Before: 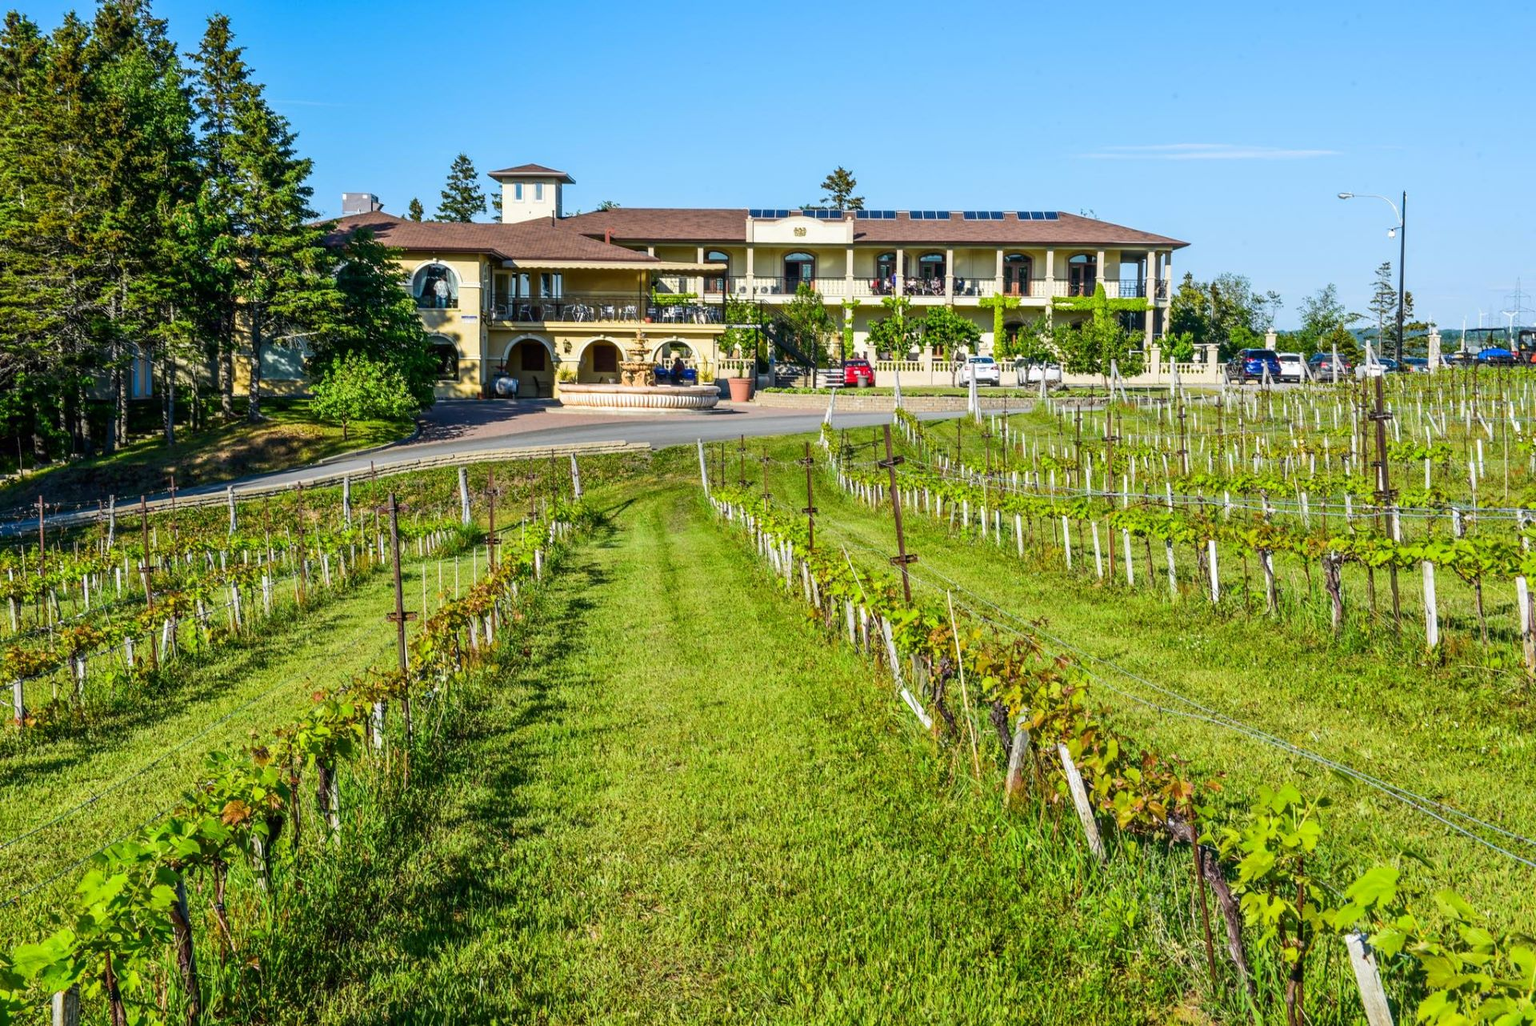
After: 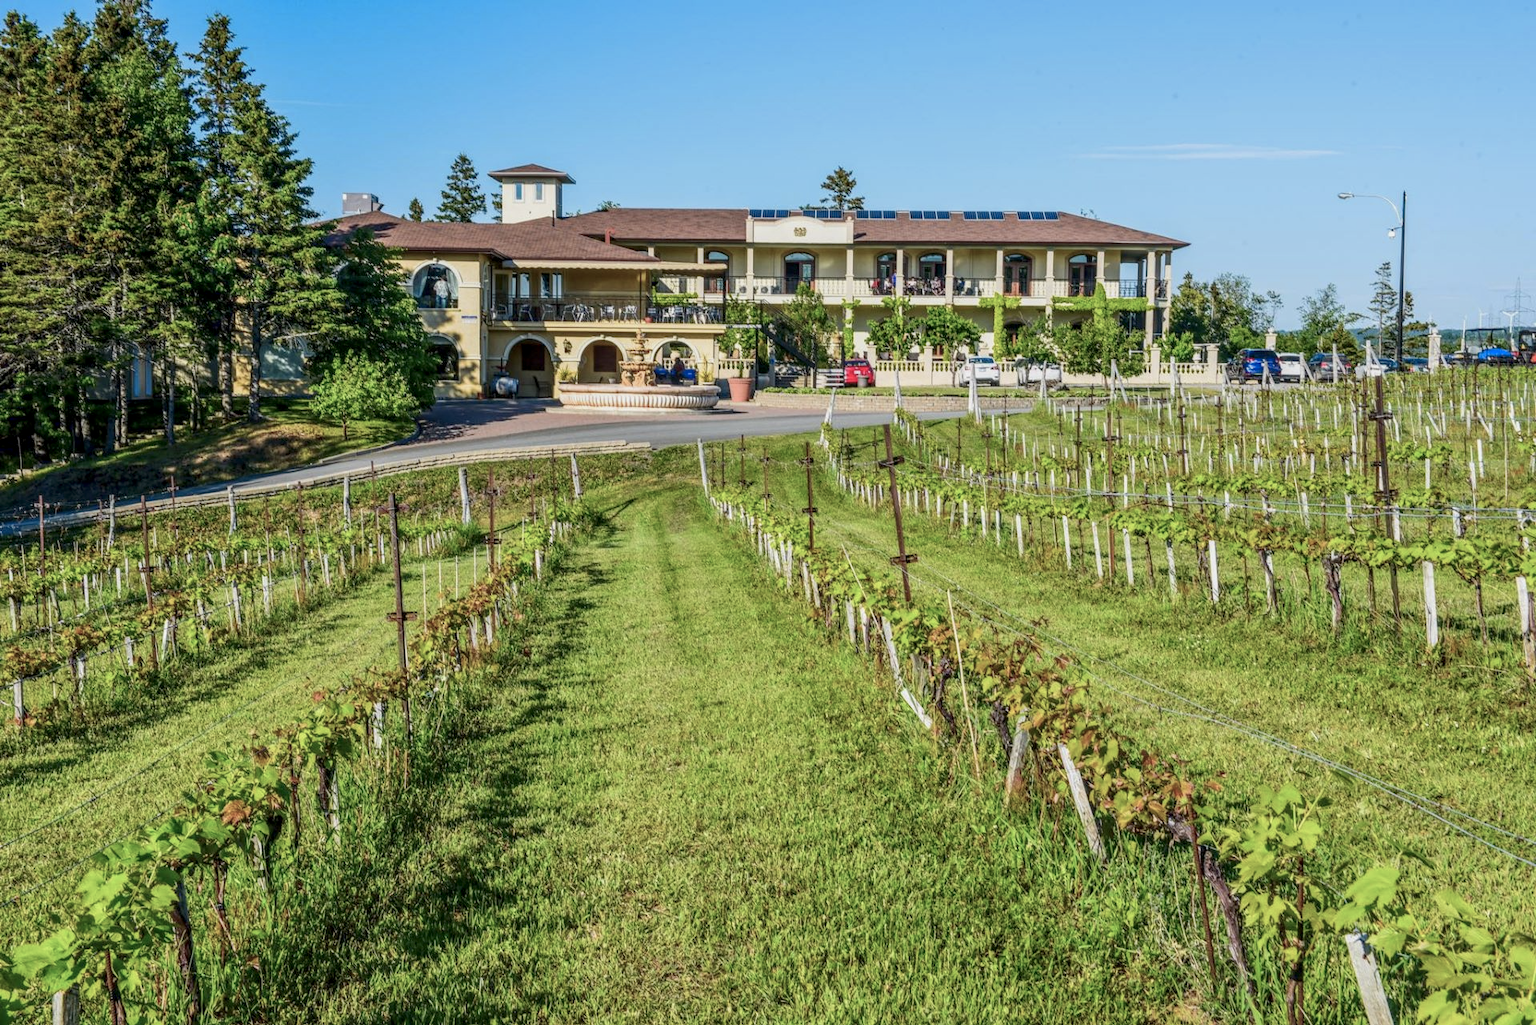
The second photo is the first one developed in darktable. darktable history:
color balance: contrast 10%
local contrast: on, module defaults
color balance rgb: perceptual saturation grading › global saturation -27.94%, hue shift -2.27°, contrast -21.26%
